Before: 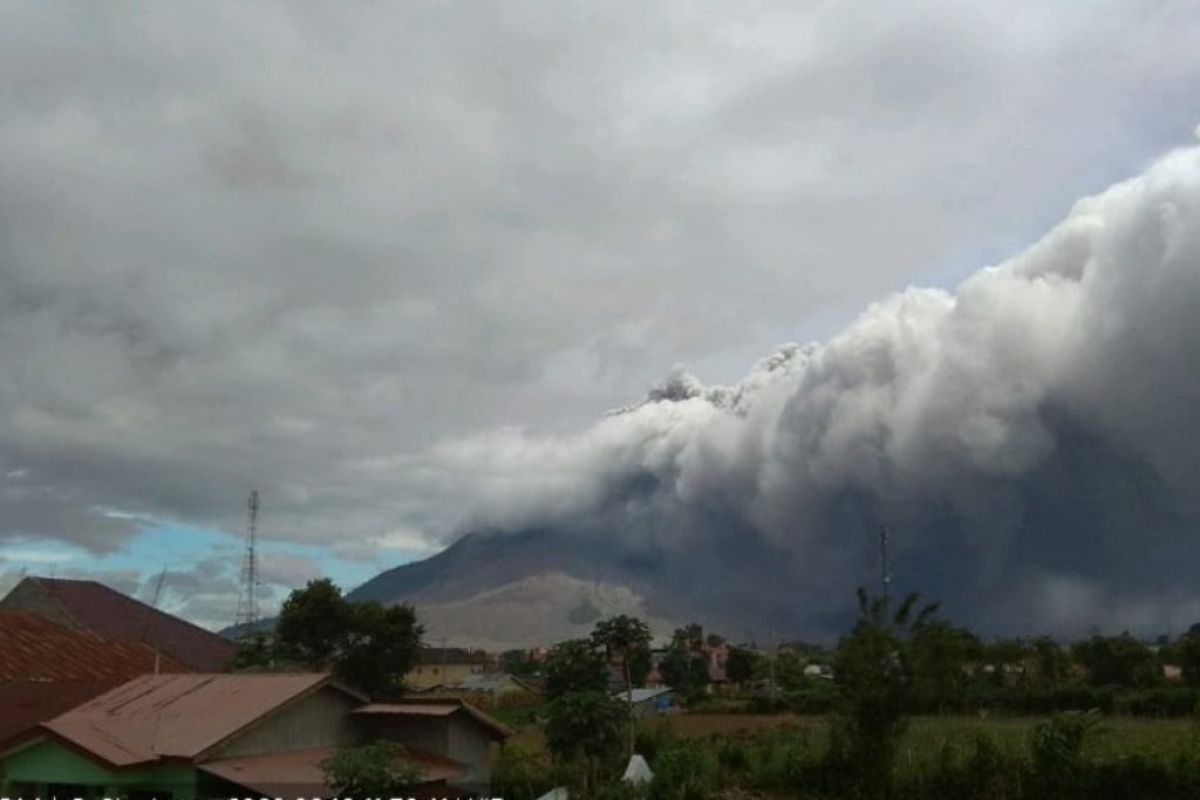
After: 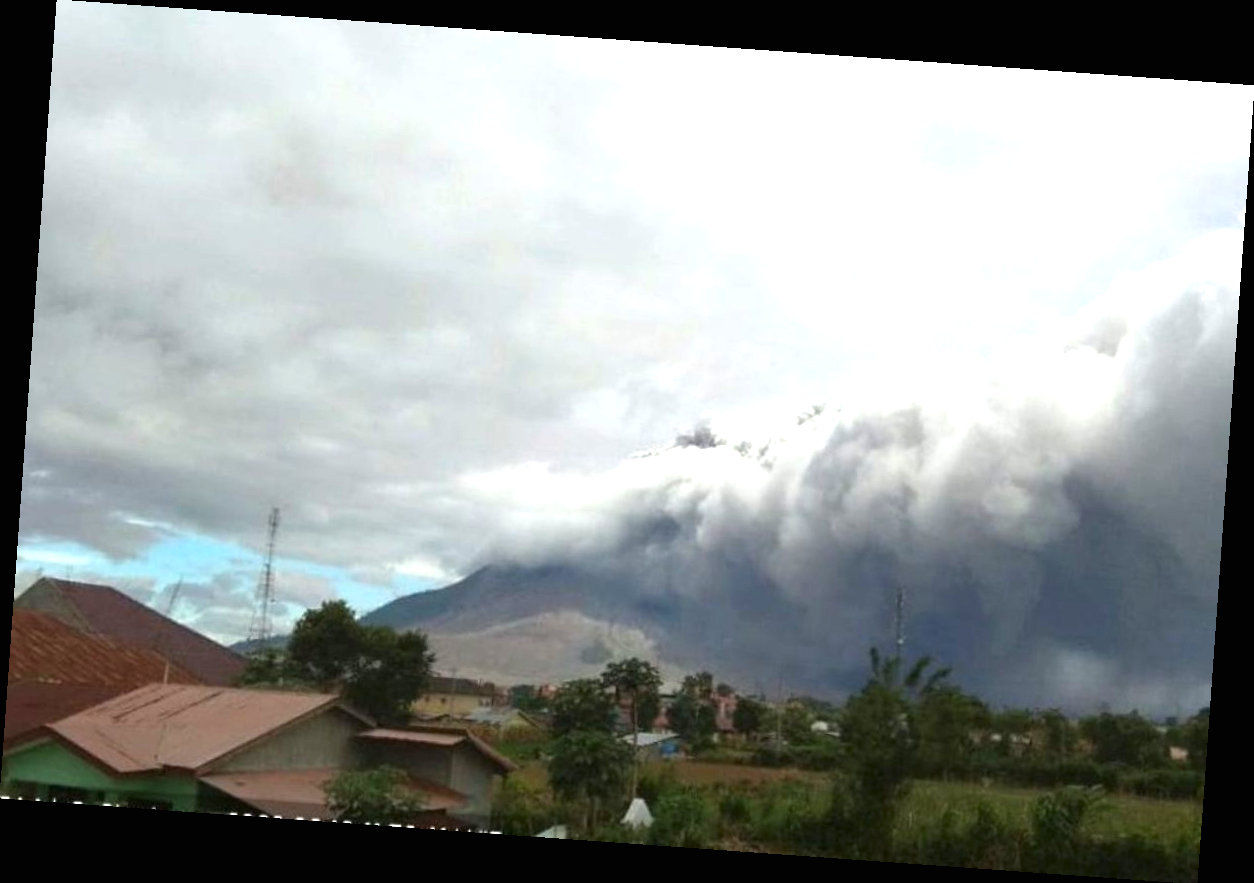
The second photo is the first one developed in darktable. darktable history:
exposure: black level correction 0, exposure 1.1 EV, compensate exposure bias true, compensate highlight preservation false
rotate and perspective: rotation 4.1°, automatic cropping off
